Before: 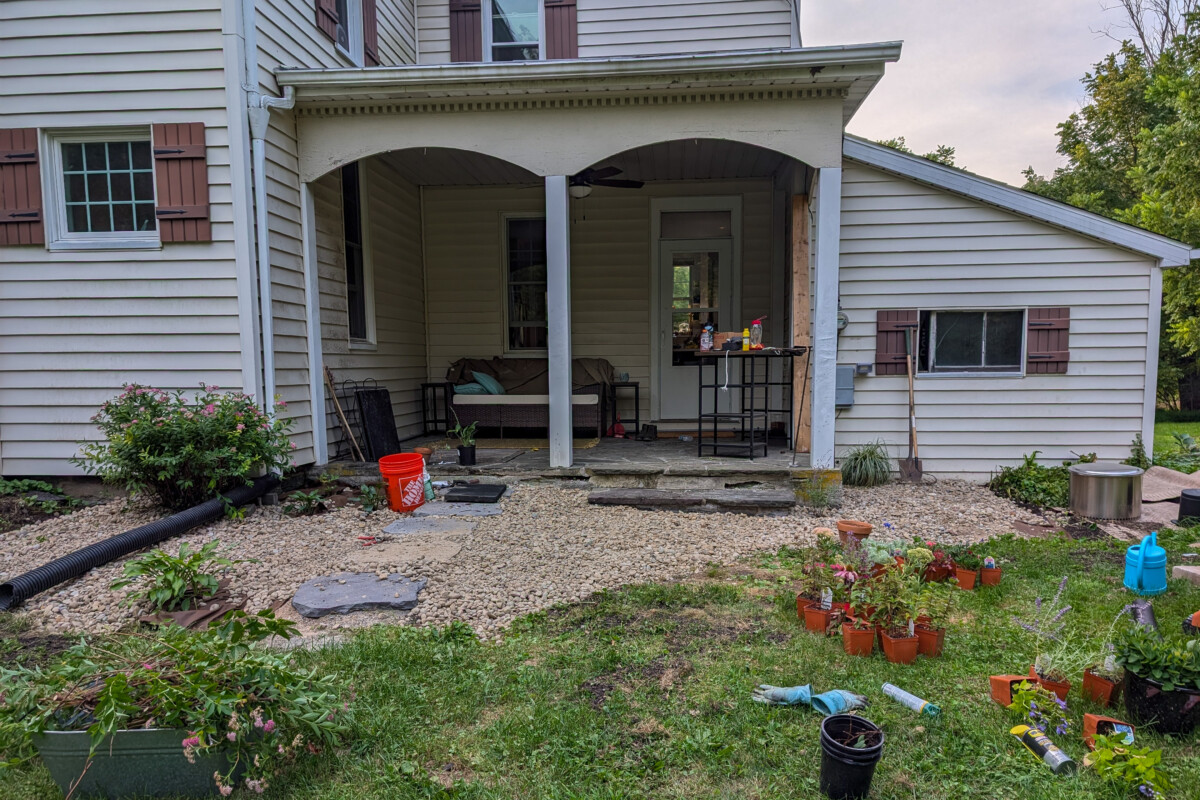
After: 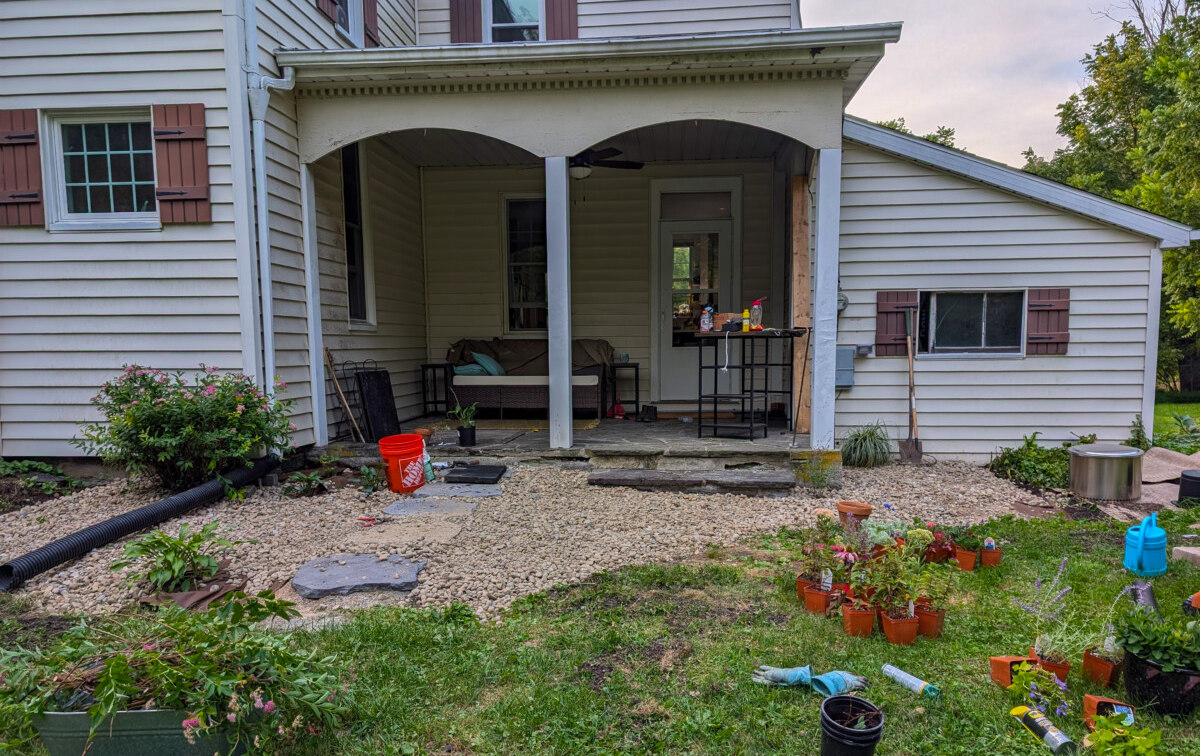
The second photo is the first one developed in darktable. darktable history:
crop and rotate: top 2.479%, bottom 3.018%
color balance rgb: perceptual saturation grading › global saturation 10%, global vibrance 10%
